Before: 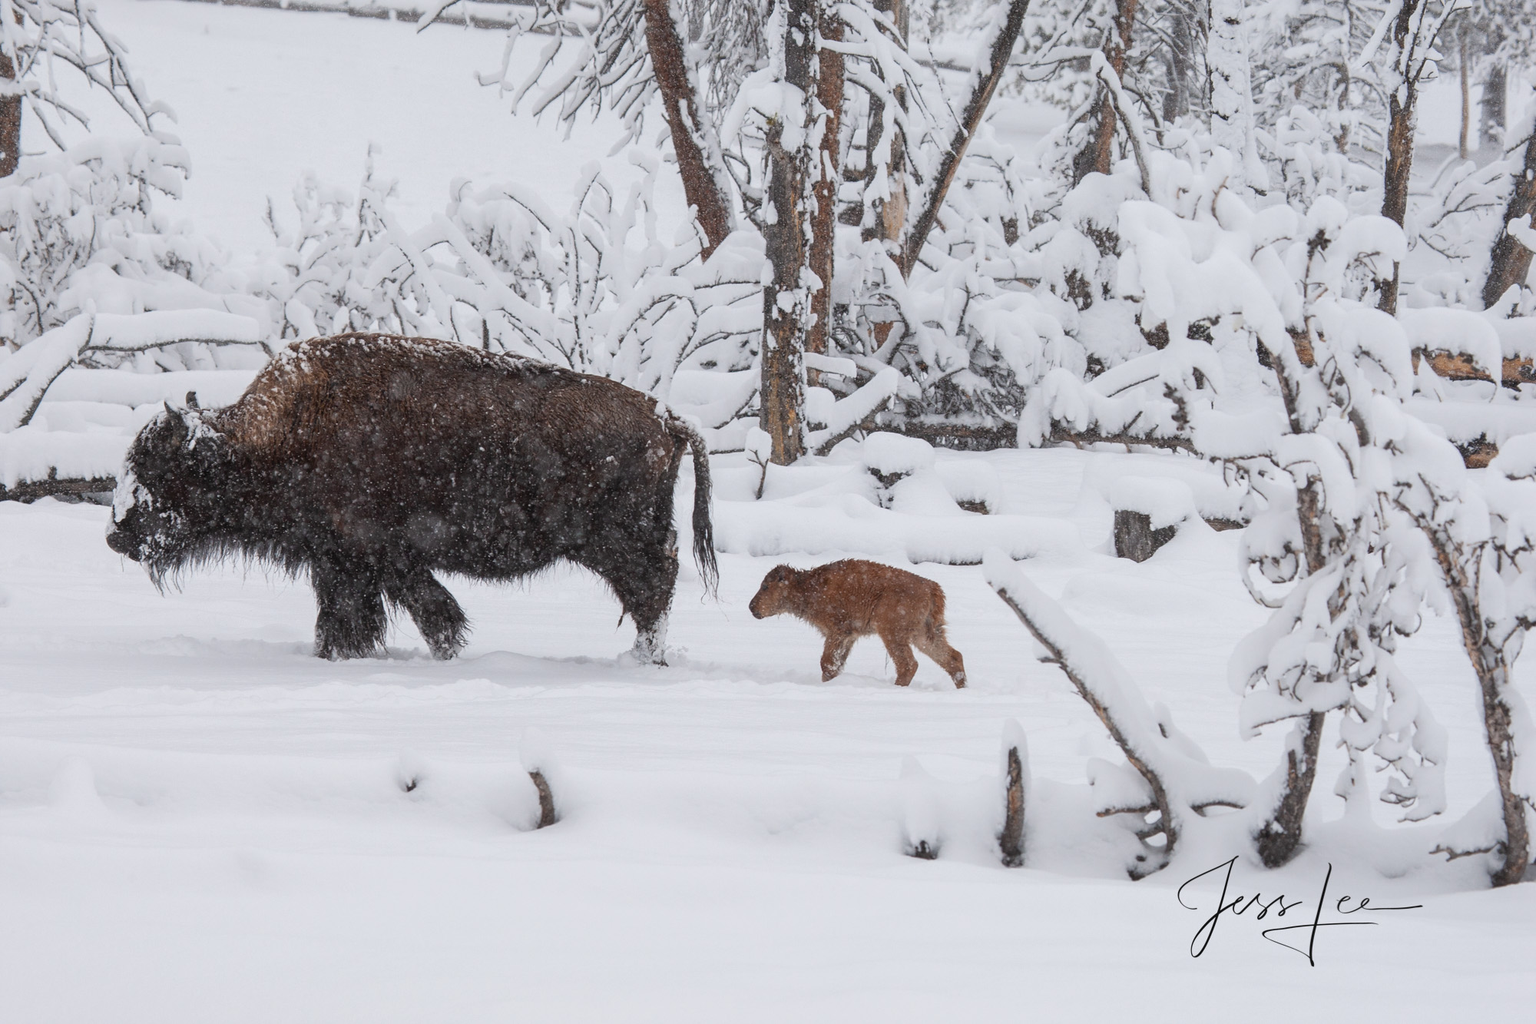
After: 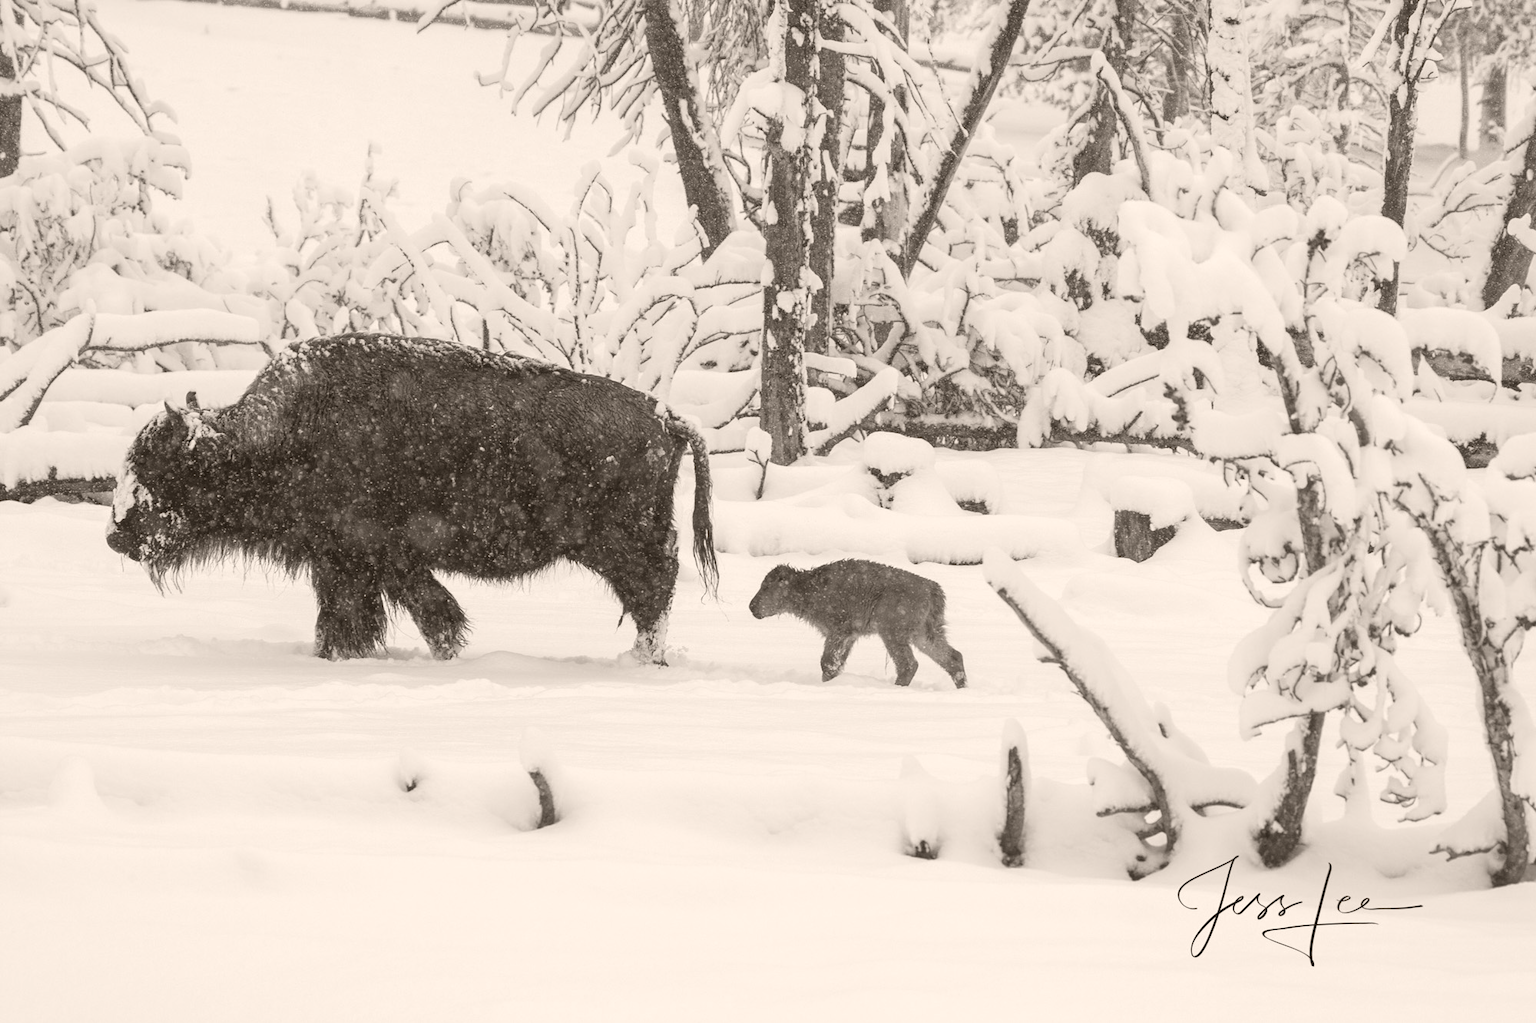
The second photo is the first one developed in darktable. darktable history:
colorize: hue 26.62°, saturation 18%, source mix 100%, lightness 25.27% | blend: blend mode coloradjustment, opacity 100%; mask: uniform (no mask)
